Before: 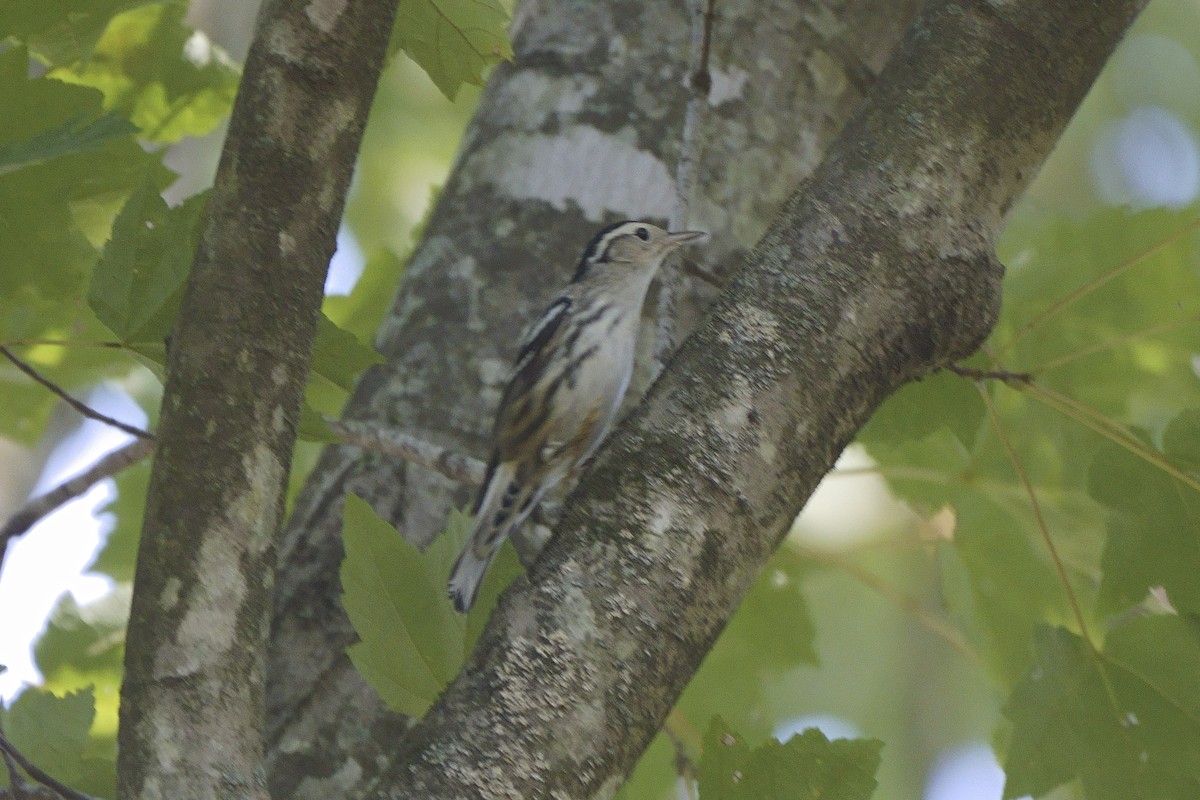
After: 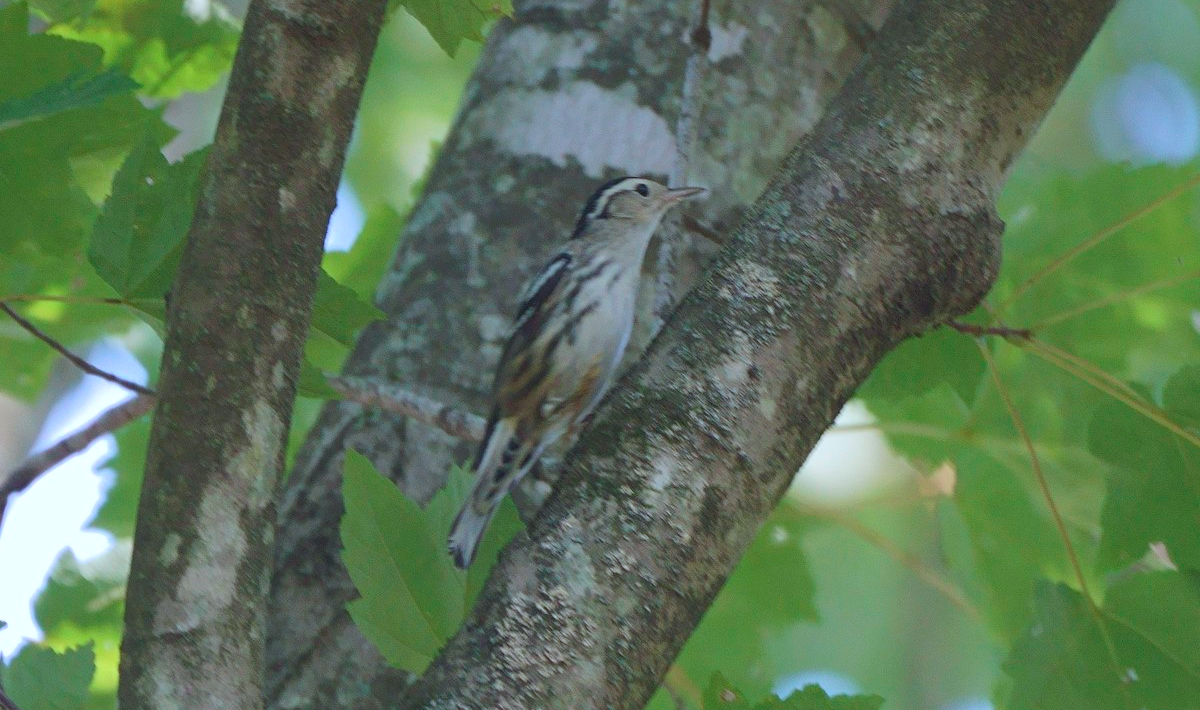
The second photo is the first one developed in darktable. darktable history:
color calibration: x 0.37, y 0.382, temperature 4313.32 K
crop and rotate: top 5.609%, bottom 5.609%
